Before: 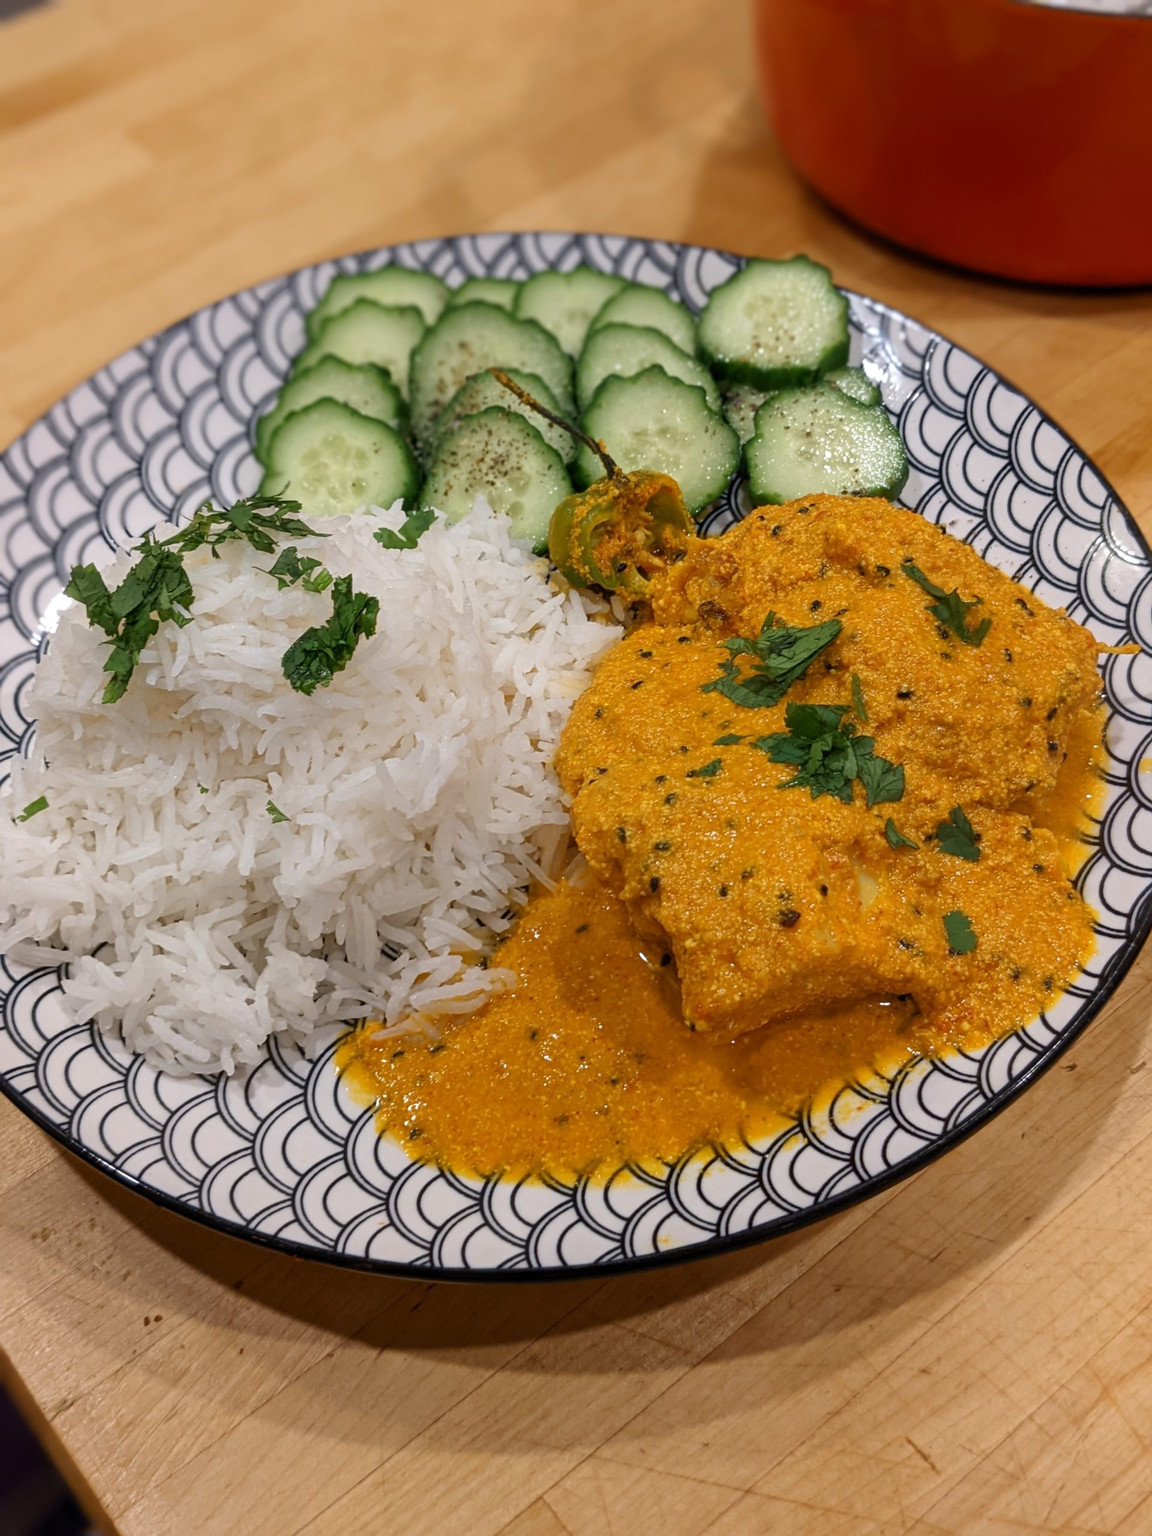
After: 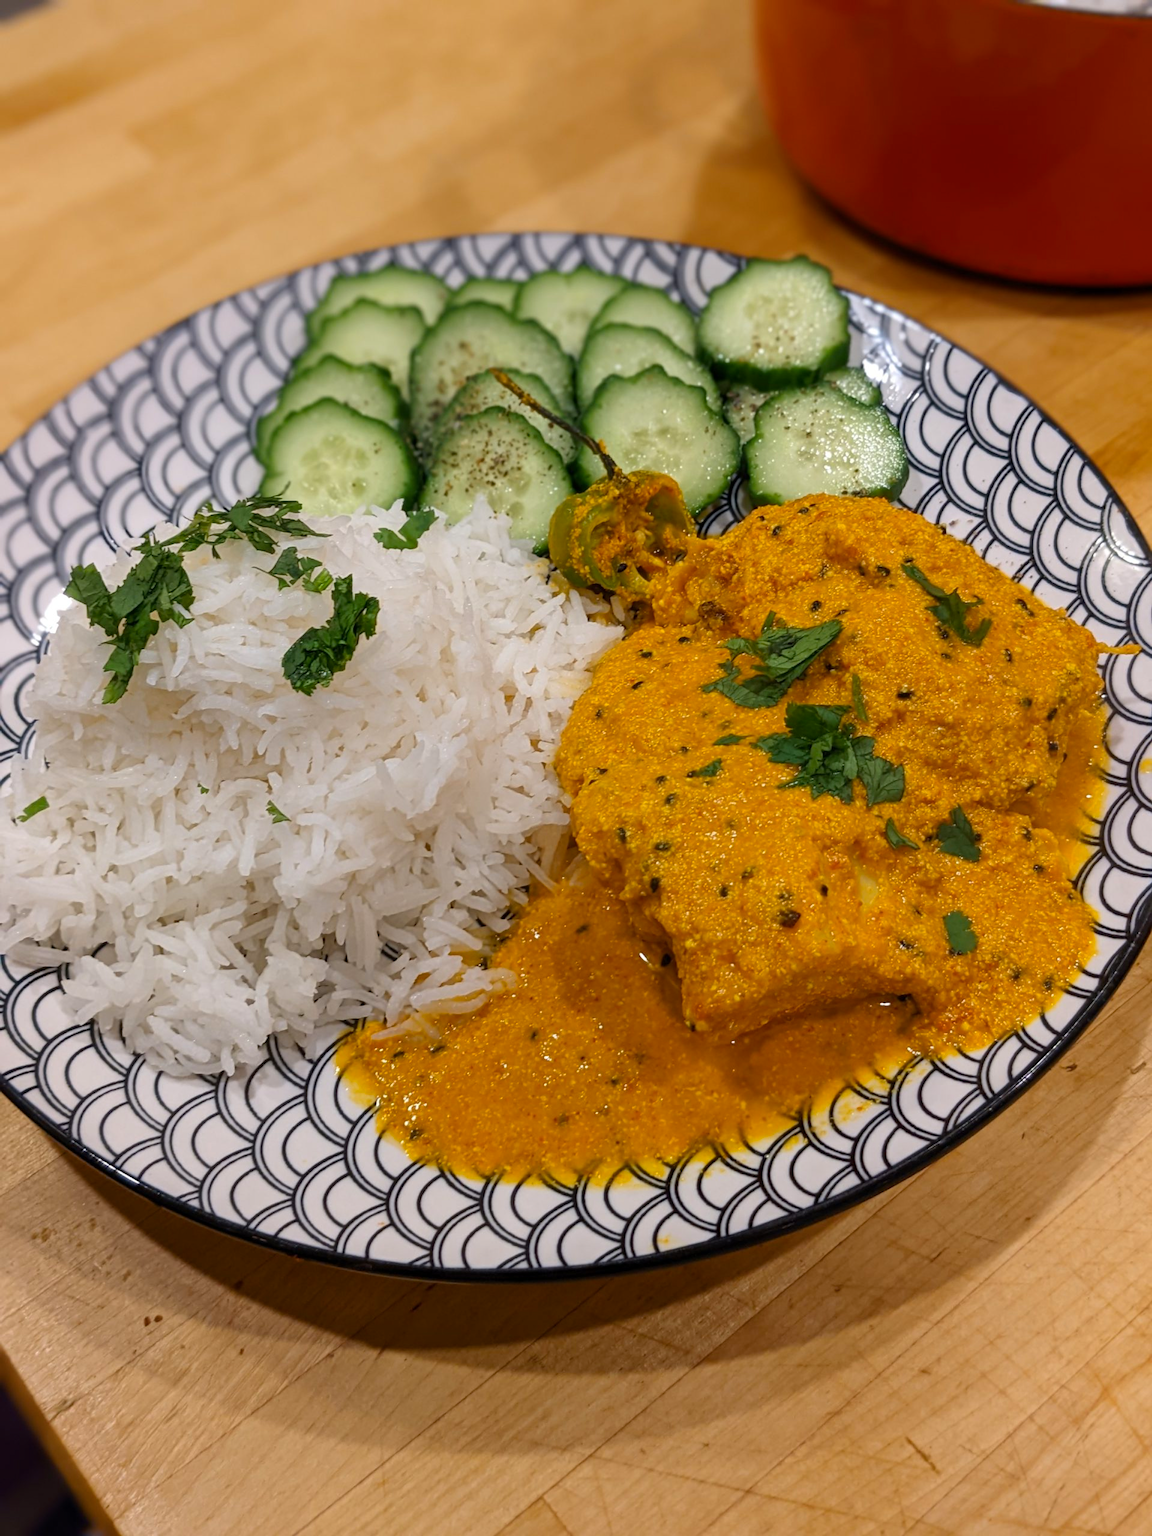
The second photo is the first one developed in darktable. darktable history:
color balance rgb: perceptual saturation grading › global saturation 14.863%
